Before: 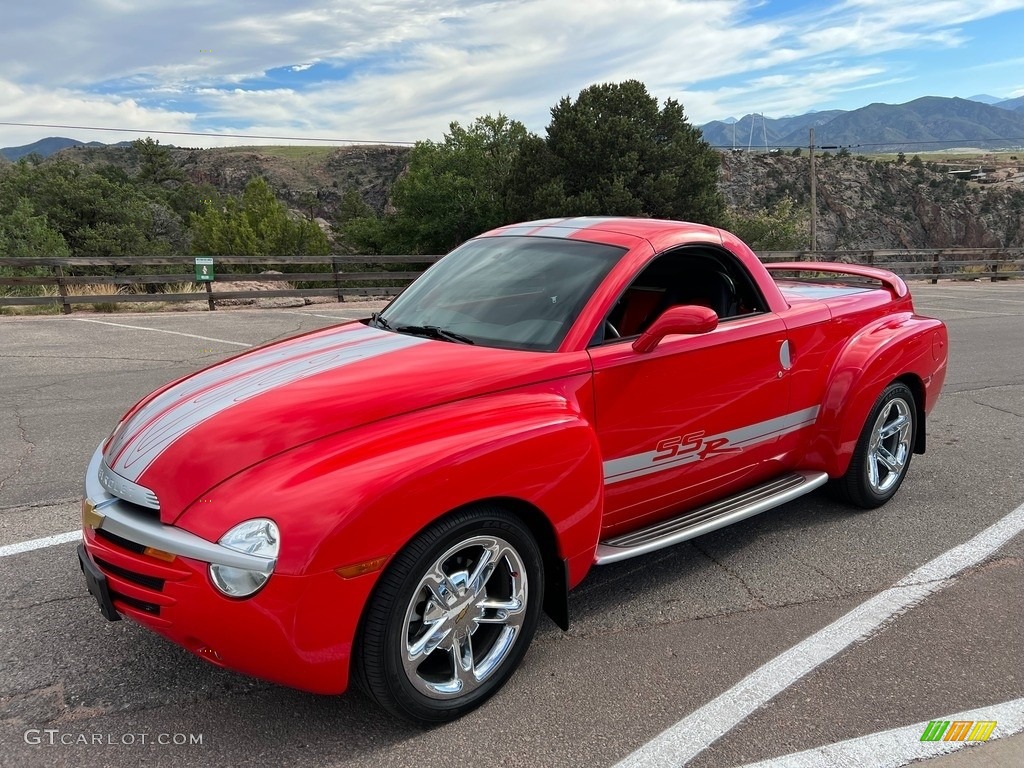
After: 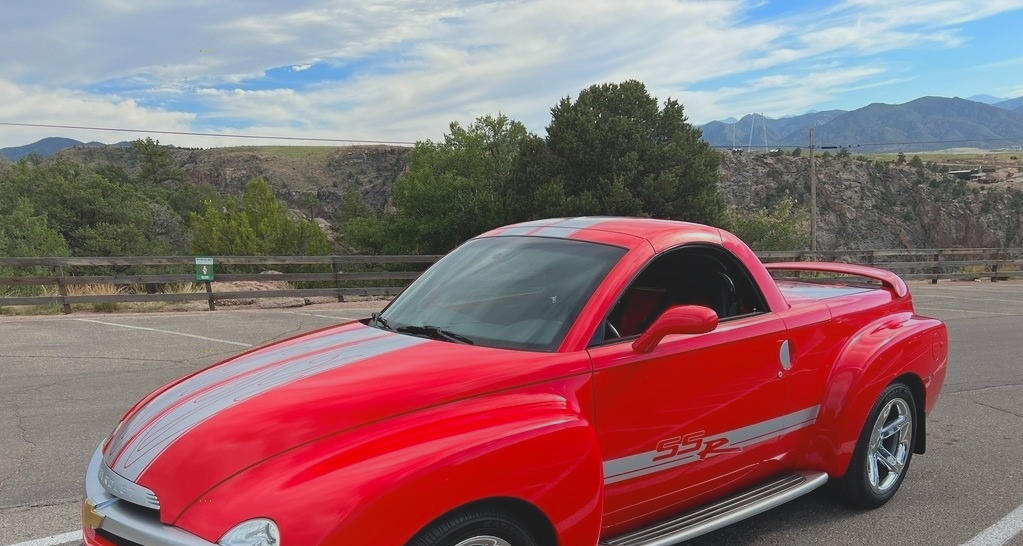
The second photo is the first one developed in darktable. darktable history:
local contrast: detail 71%
crop: right 0%, bottom 28.794%
